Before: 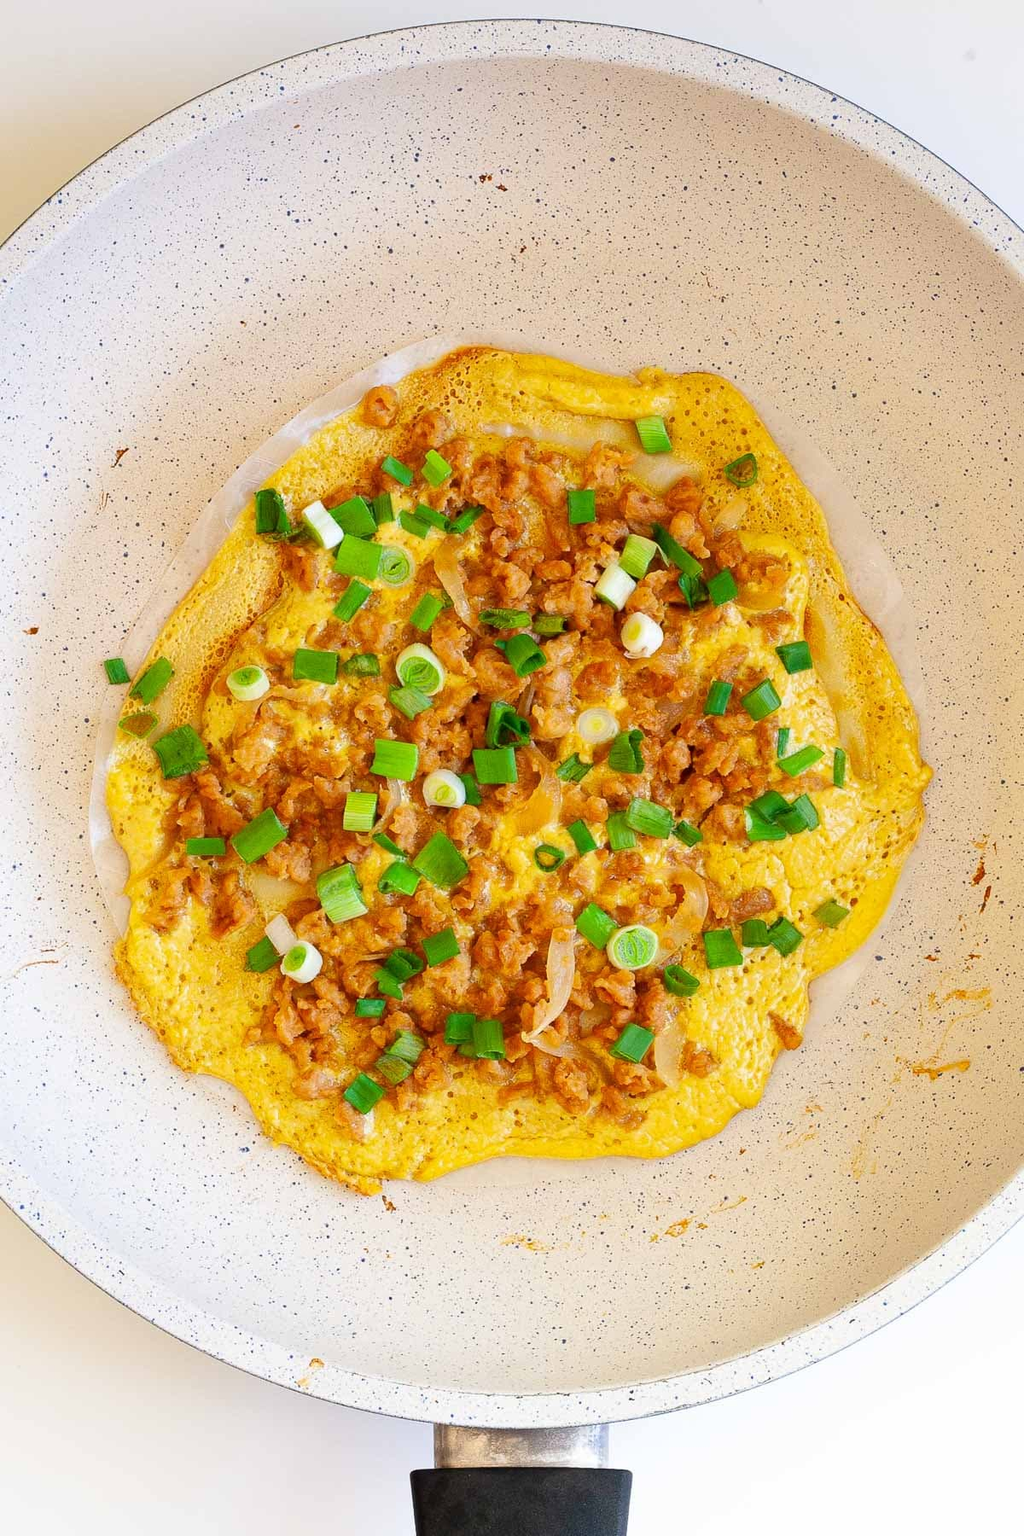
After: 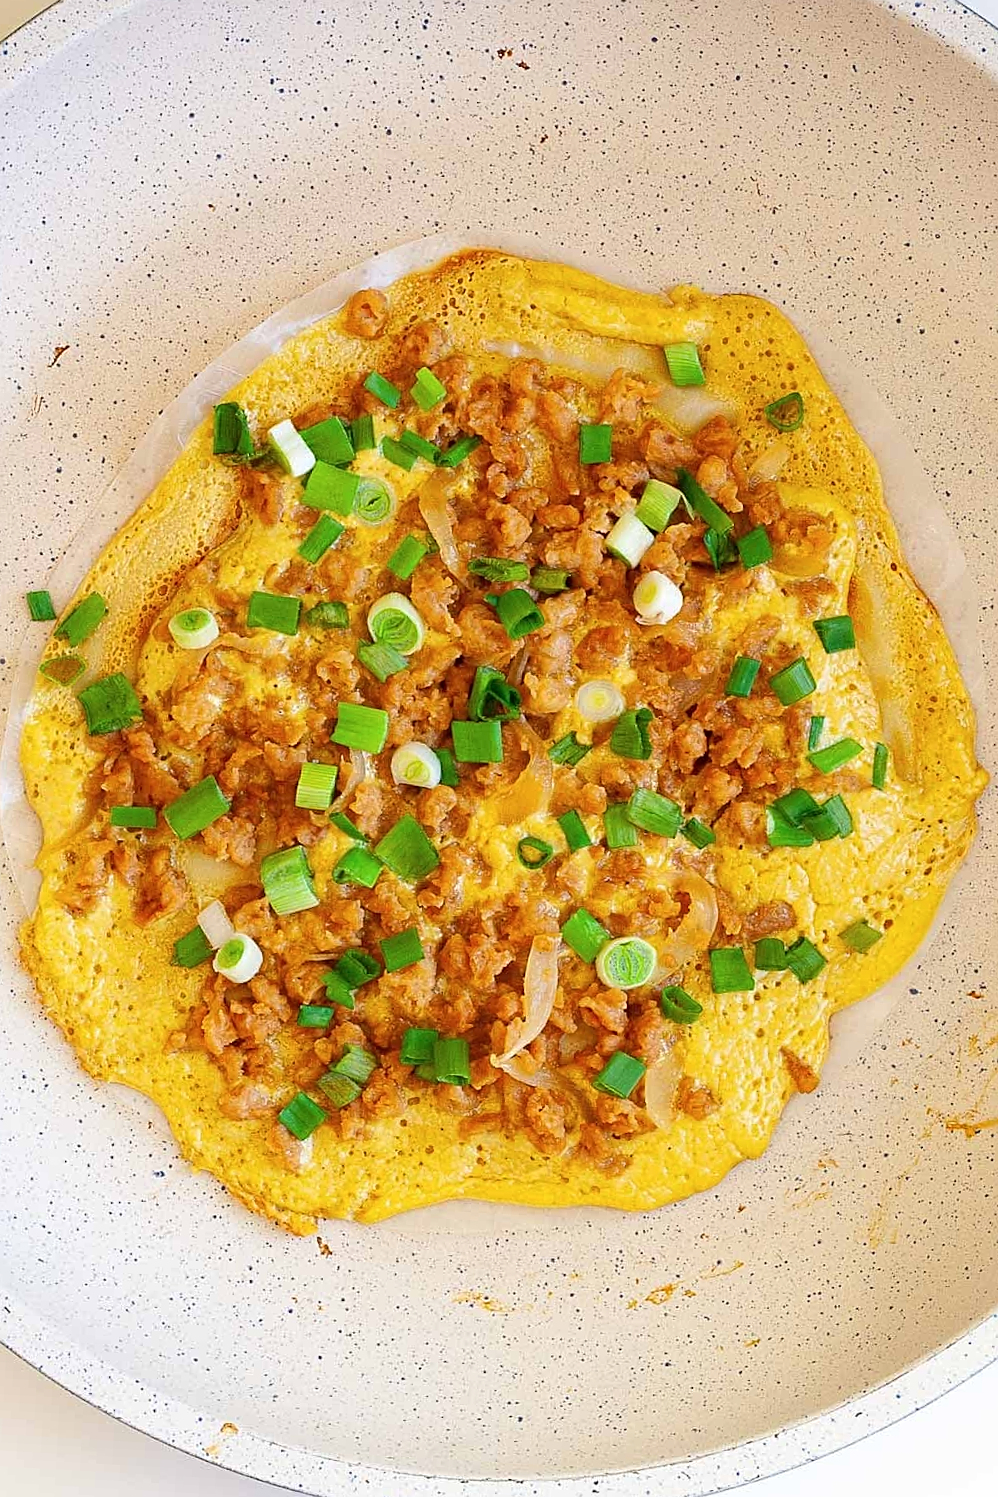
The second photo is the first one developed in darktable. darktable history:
exposure: compensate highlight preservation false
crop and rotate: angle -3.21°, left 5.19%, top 5.226%, right 4.735%, bottom 4.744%
contrast brightness saturation: saturation -0.033
sharpen: on, module defaults
